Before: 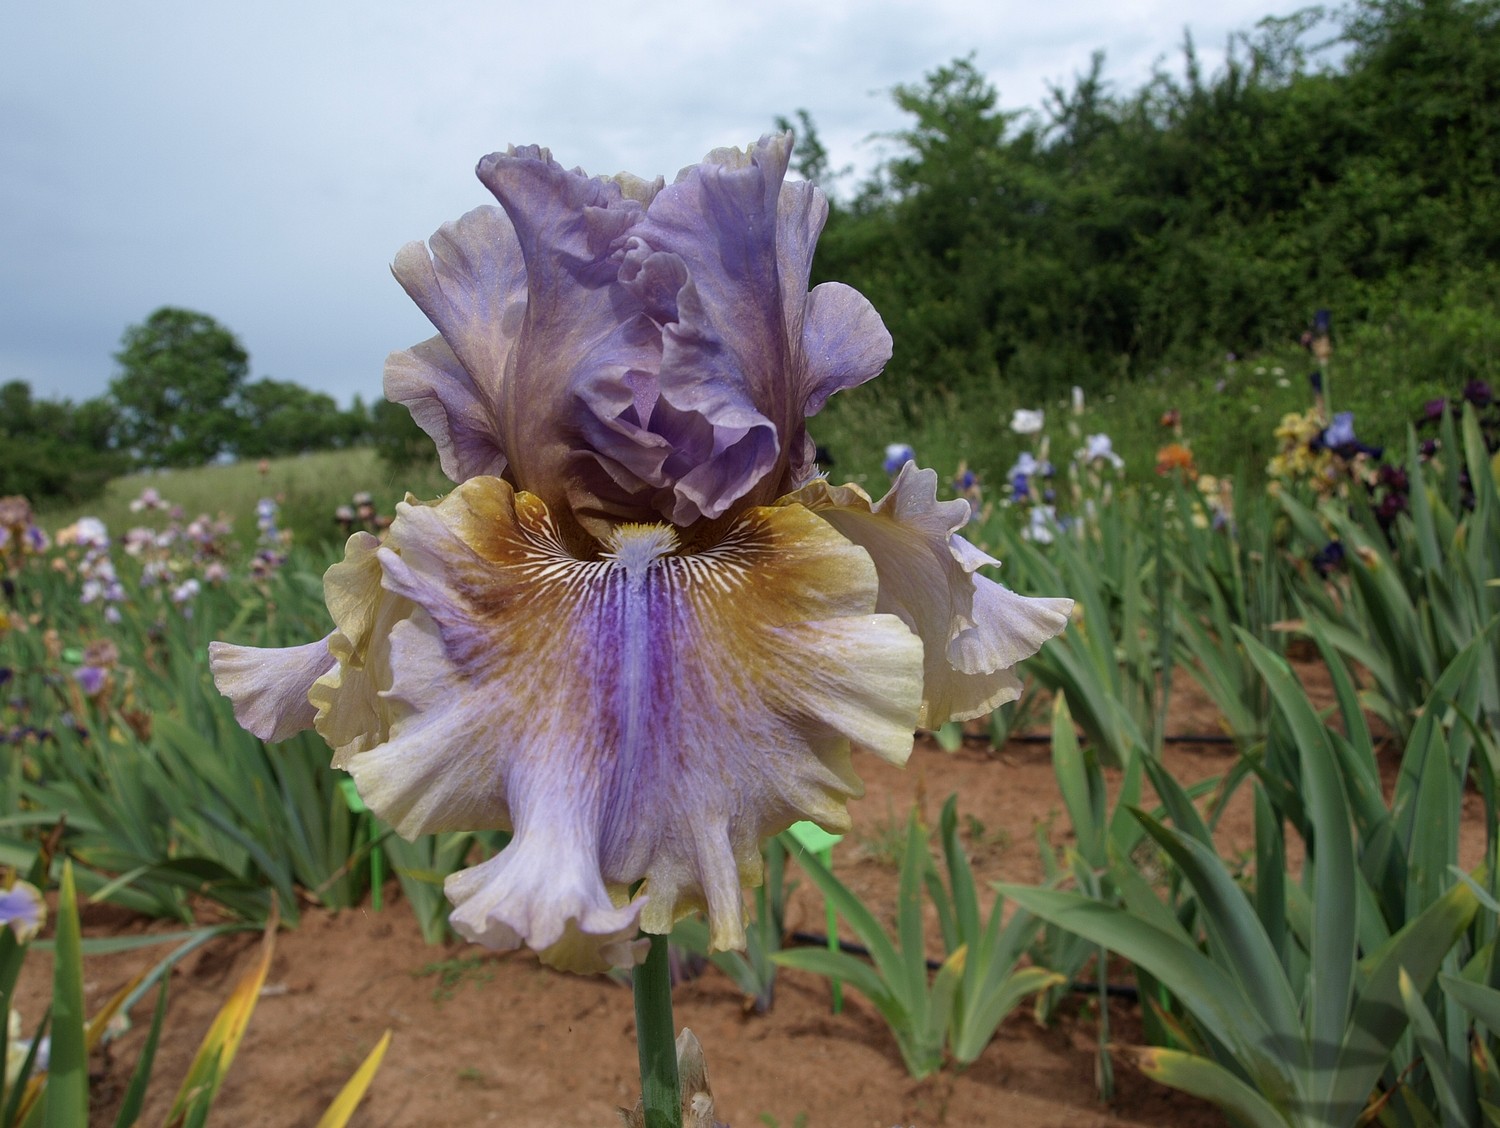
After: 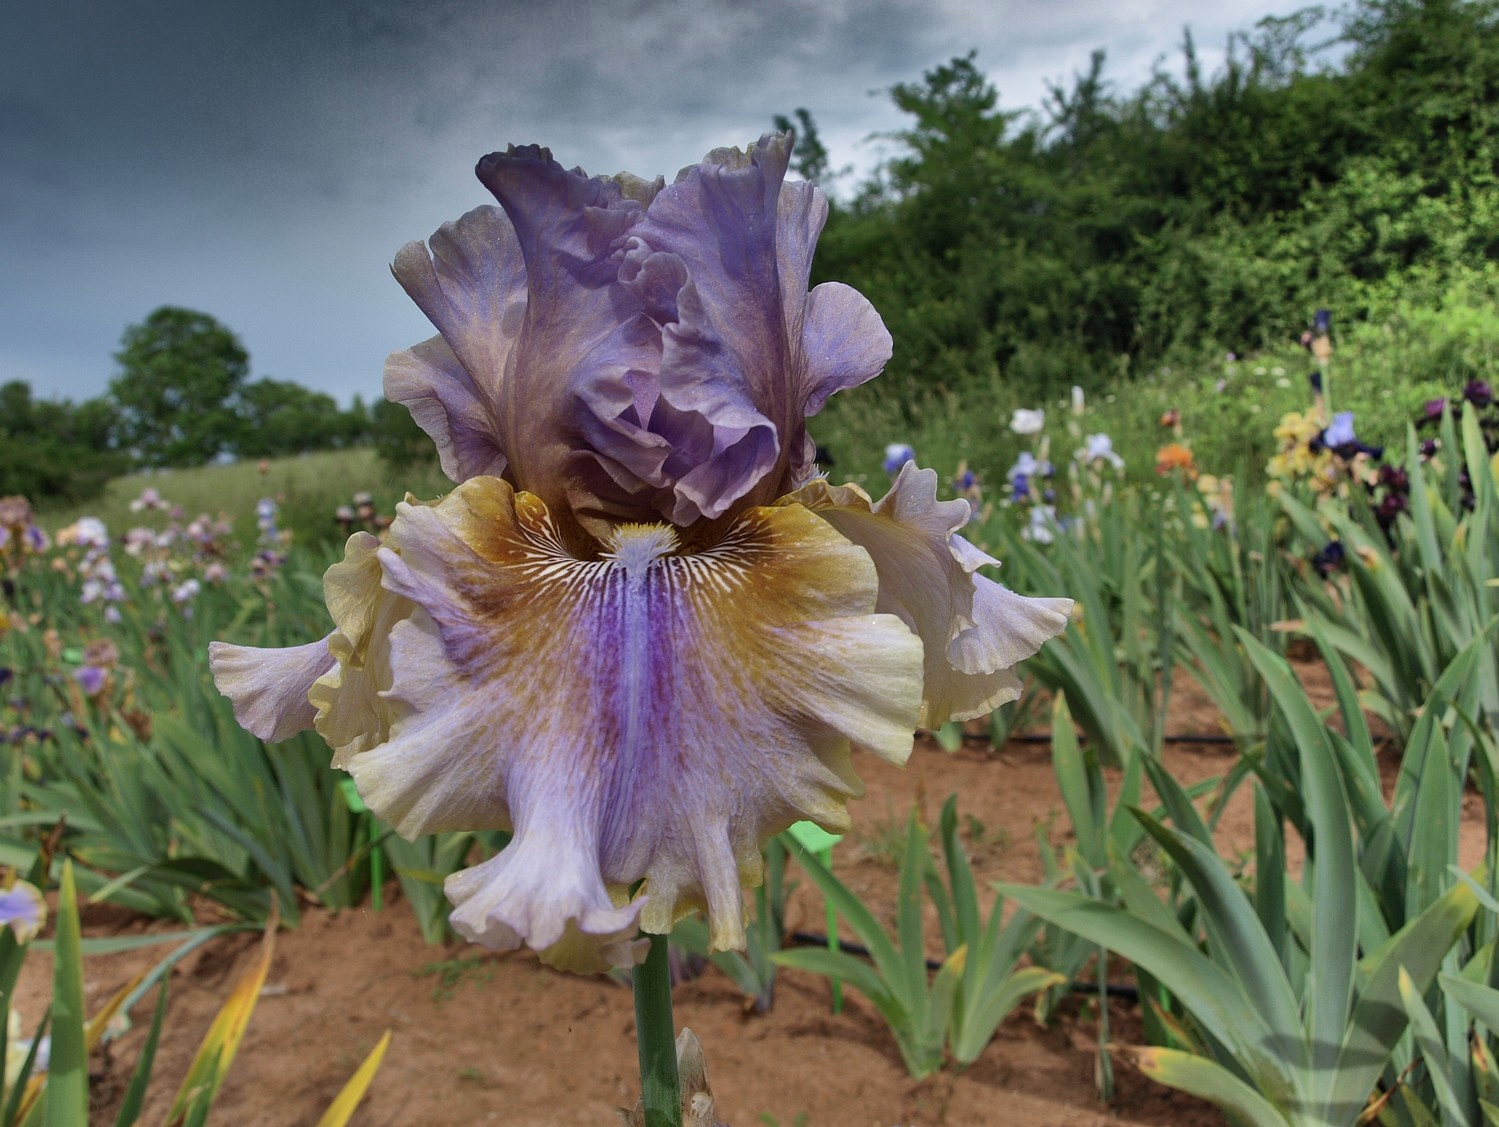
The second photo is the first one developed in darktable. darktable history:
shadows and highlights: radius 124.06, shadows 98.38, white point adjustment -2.9, highlights -98.07, highlights color adjustment 31.6%, soften with gaussian
